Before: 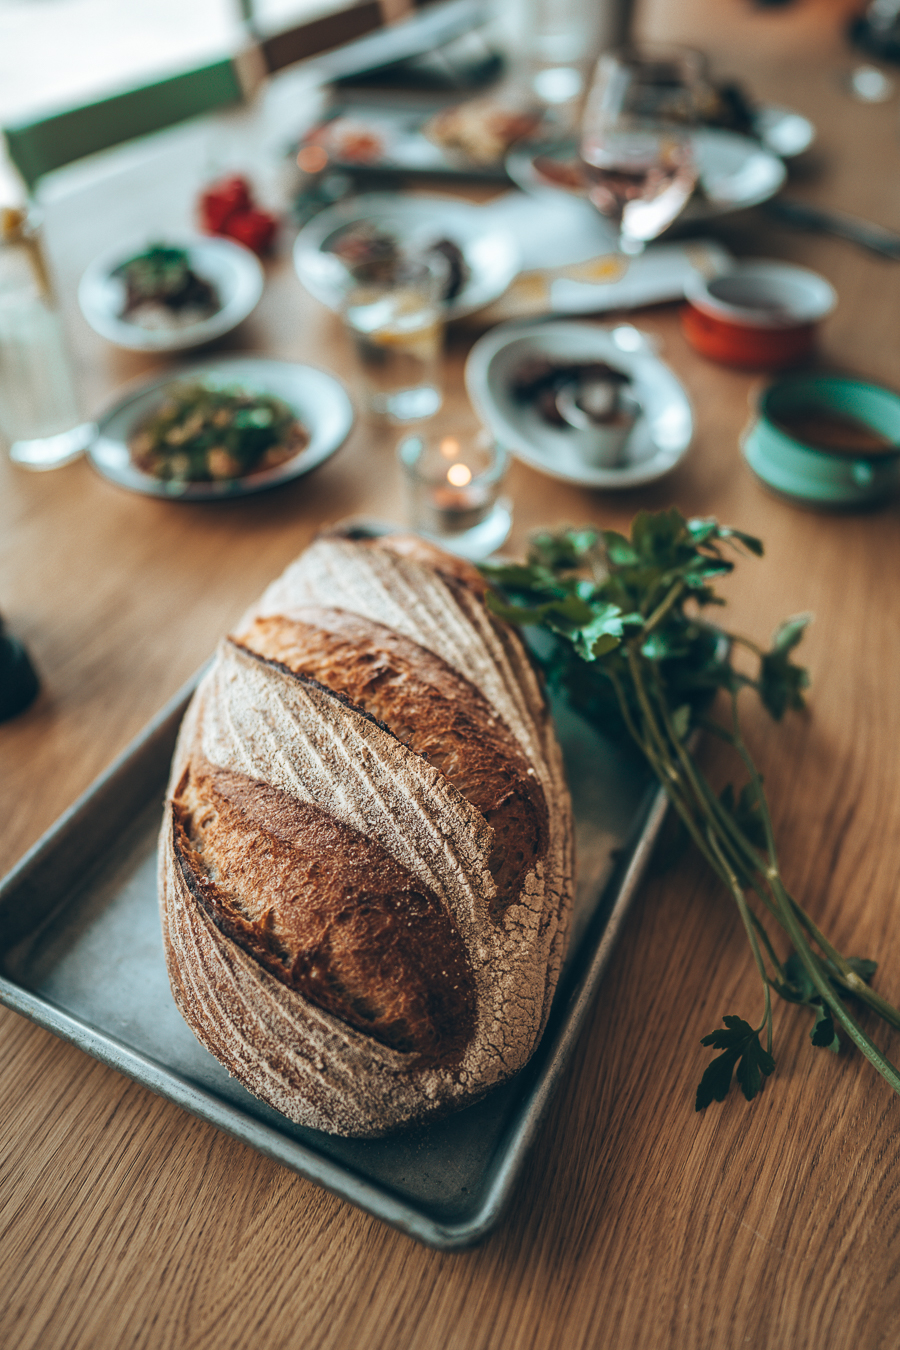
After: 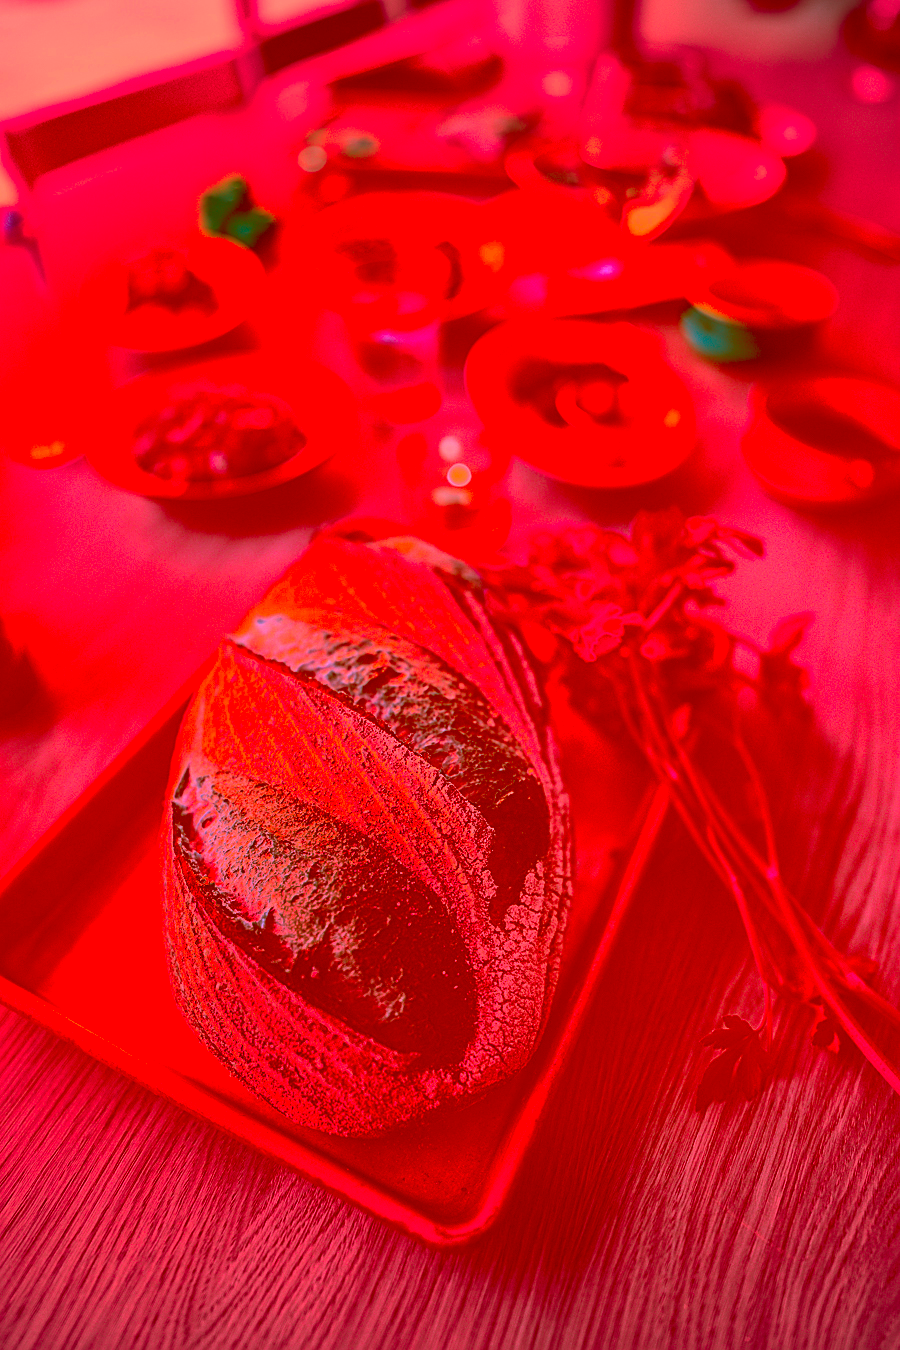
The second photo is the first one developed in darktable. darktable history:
sharpen: on, module defaults
shadows and highlights: shadows 52.55, soften with gaussian
exposure: exposure 0.014 EV, compensate exposure bias true, compensate highlight preservation false
vignetting: fall-off start 84.54%, fall-off radius 79.8%, width/height ratio 1.224
color correction: highlights a* -39.51, highlights b* -39.96, shadows a* -39.71, shadows b* -39.91, saturation -3
